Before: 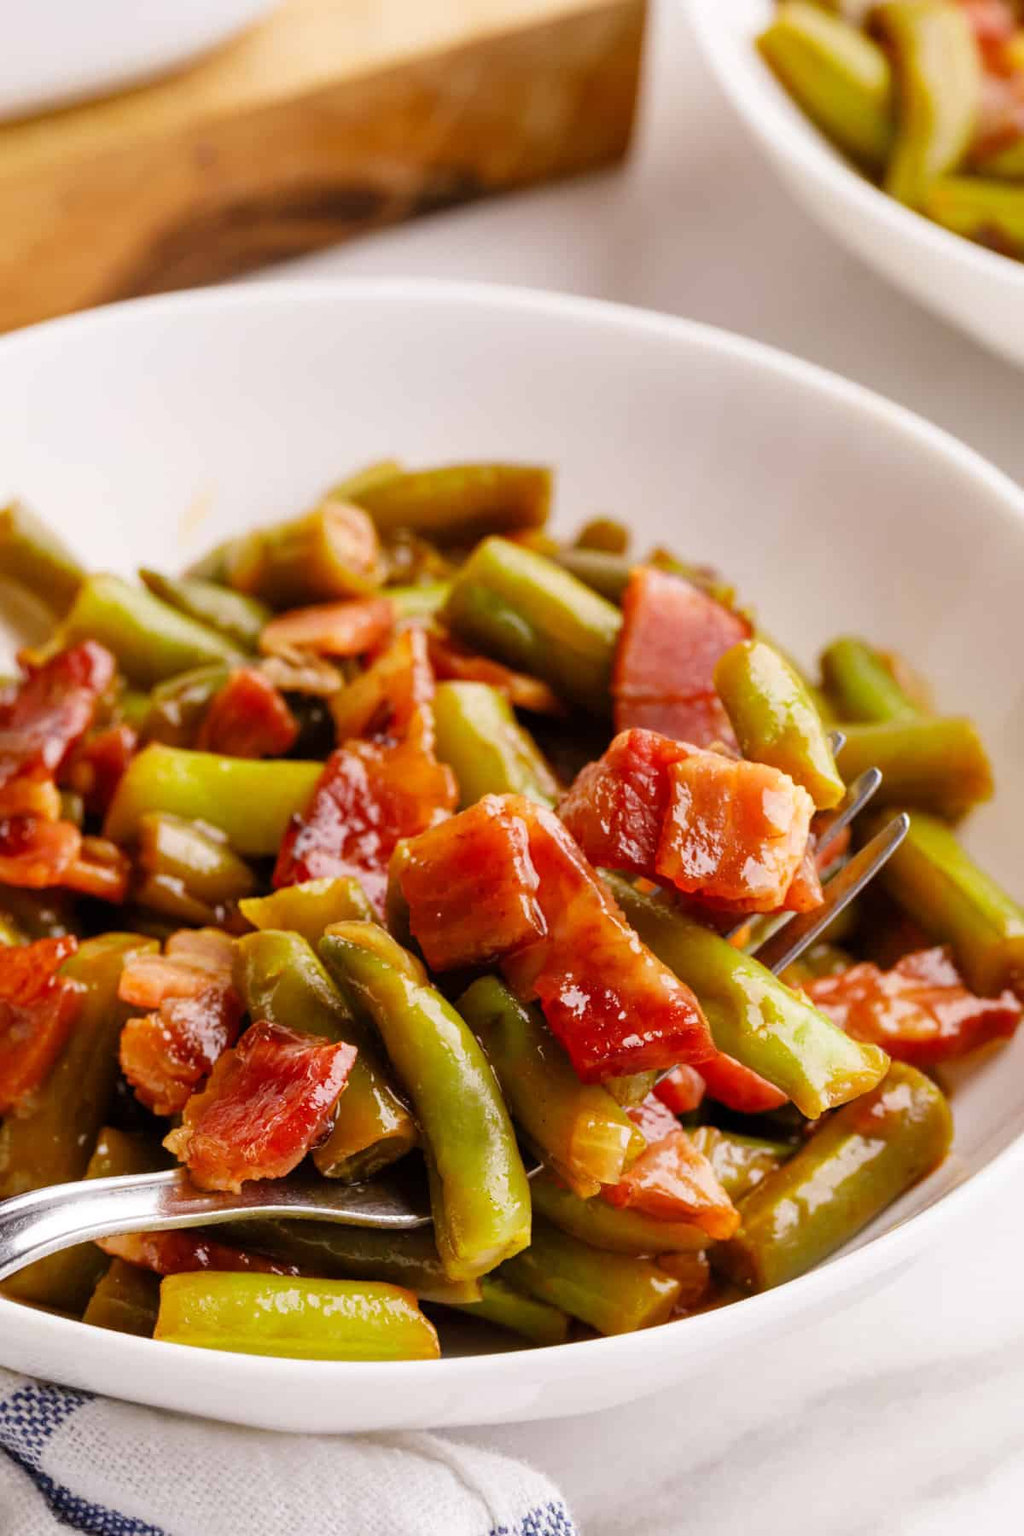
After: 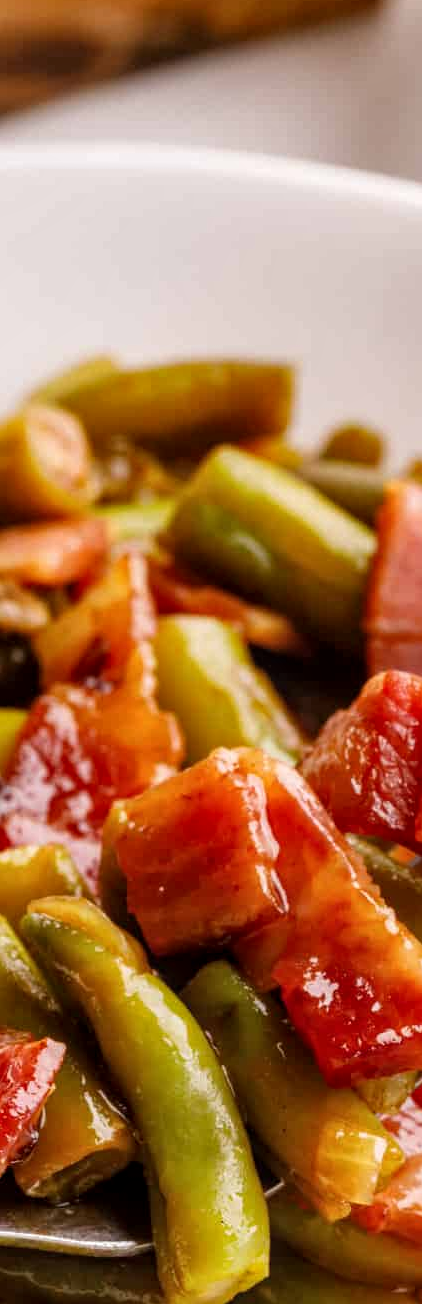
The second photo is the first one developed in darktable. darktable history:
local contrast: on, module defaults
crop and rotate: left 29.476%, top 10.214%, right 35.32%, bottom 17.333%
